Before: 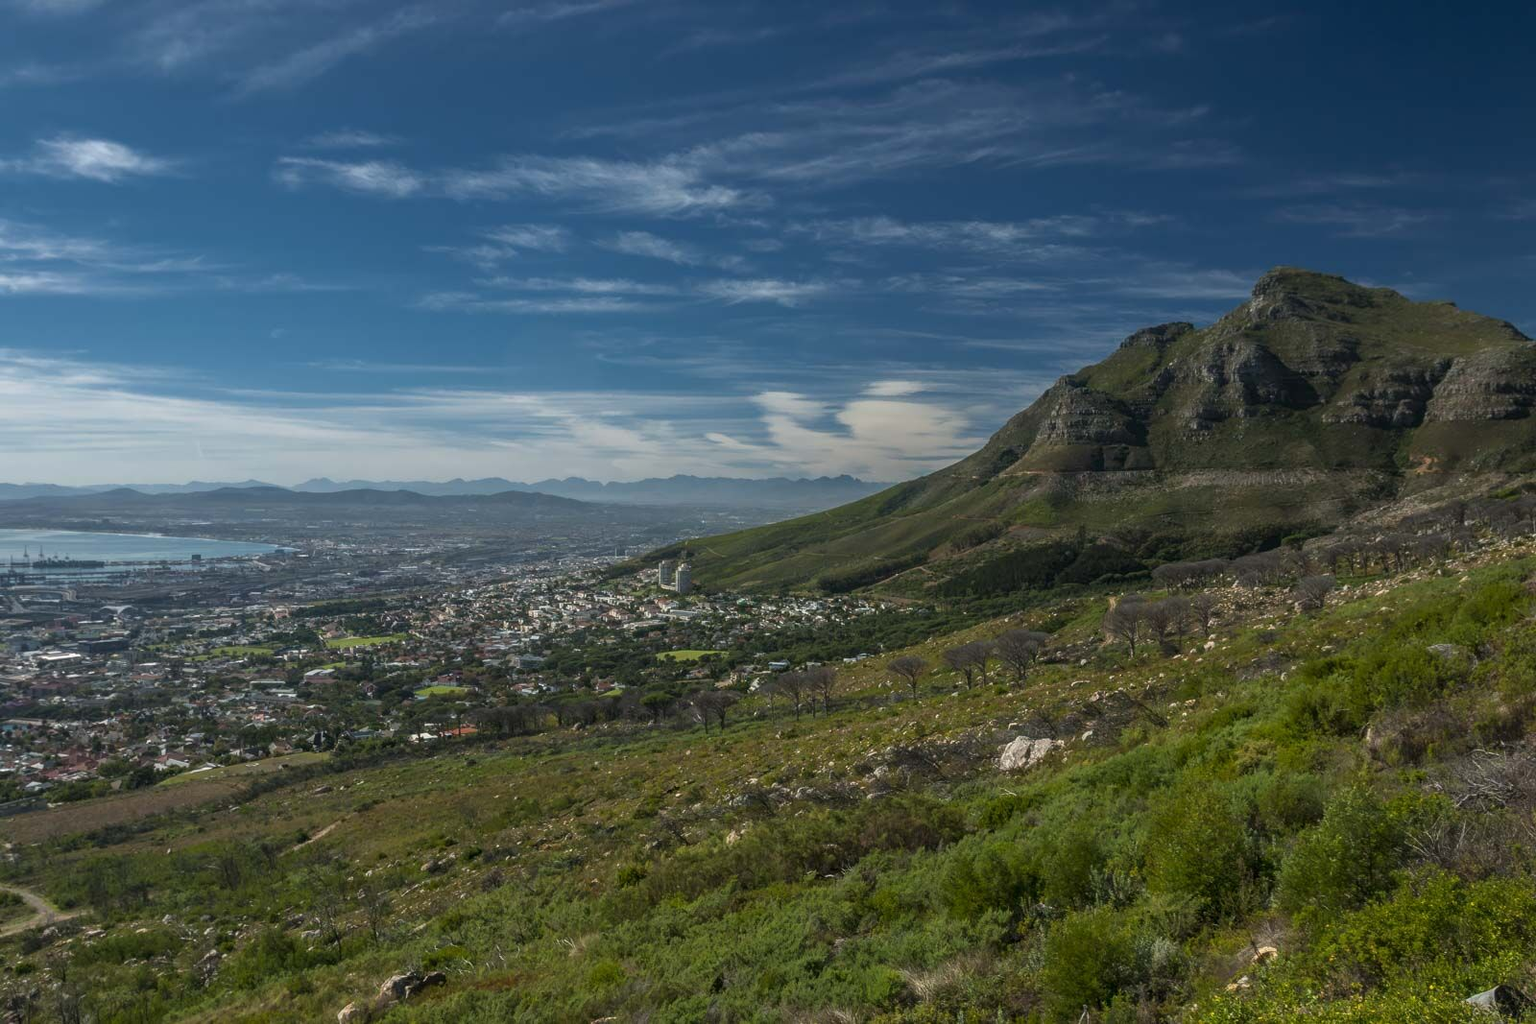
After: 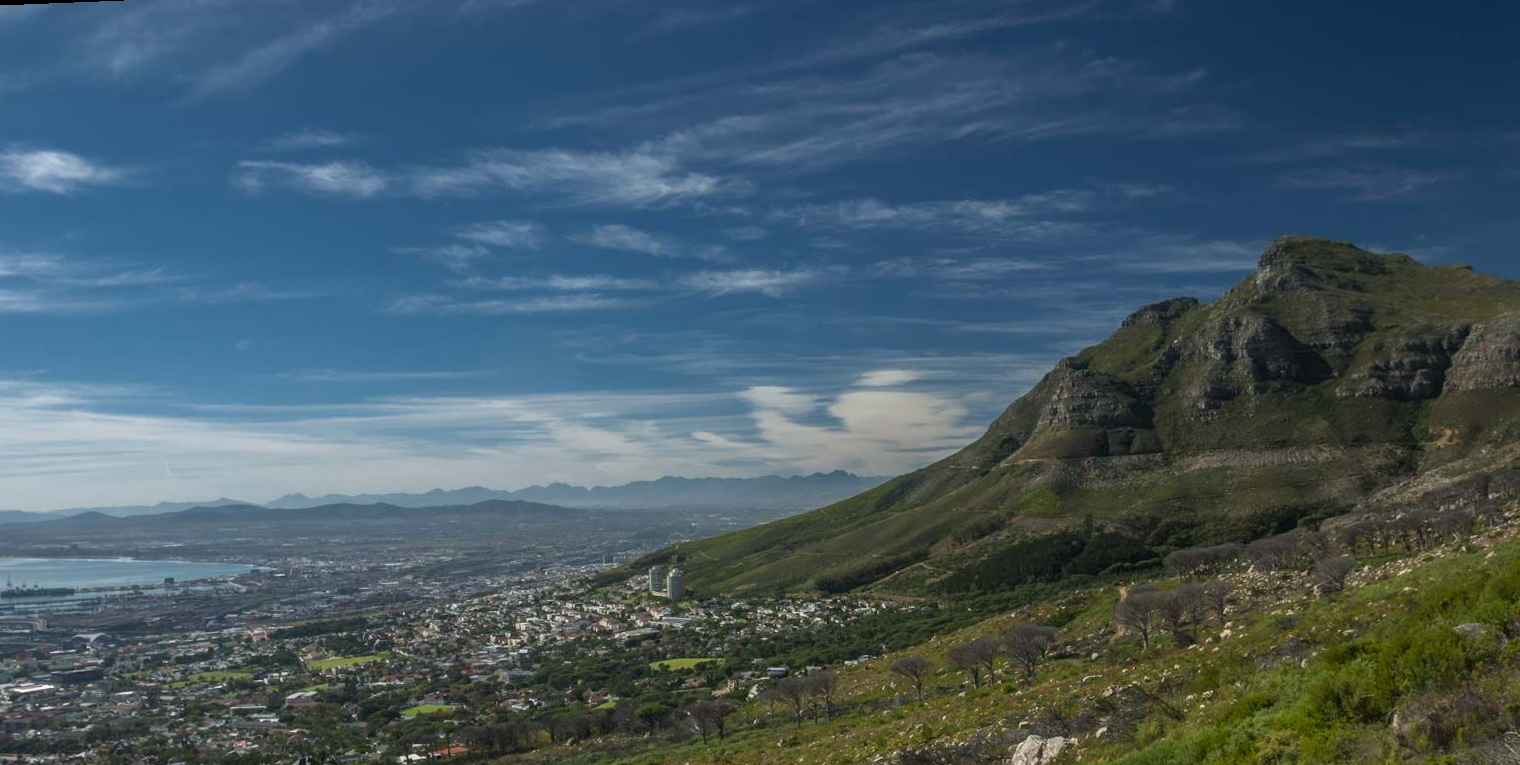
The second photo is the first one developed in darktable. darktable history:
rotate and perspective: rotation -2.12°, lens shift (vertical) 0.009, lens shift (horizontal) -0.008, automatic cropping original format, crop left 0.036, crop right 0.964, crop top 0.05, crop bottom 0.959
crop: bottom 24.967%
